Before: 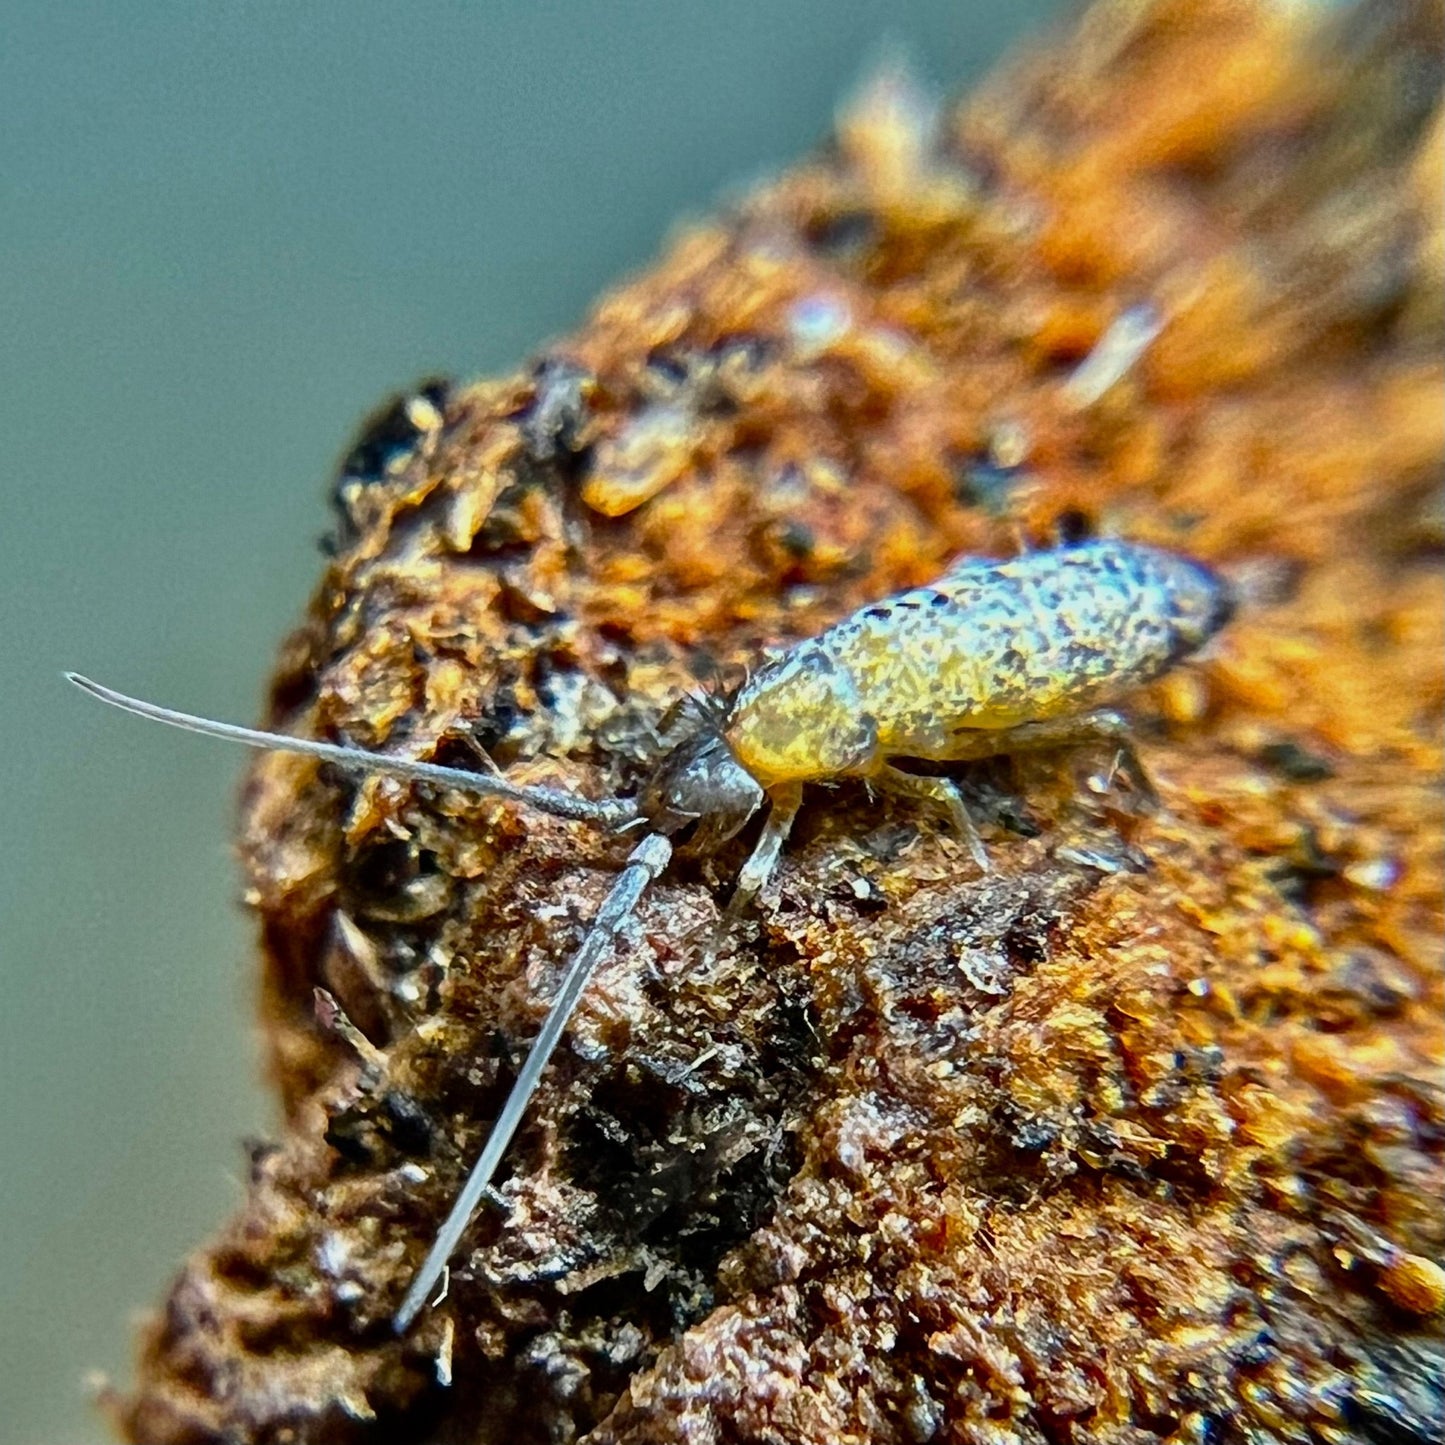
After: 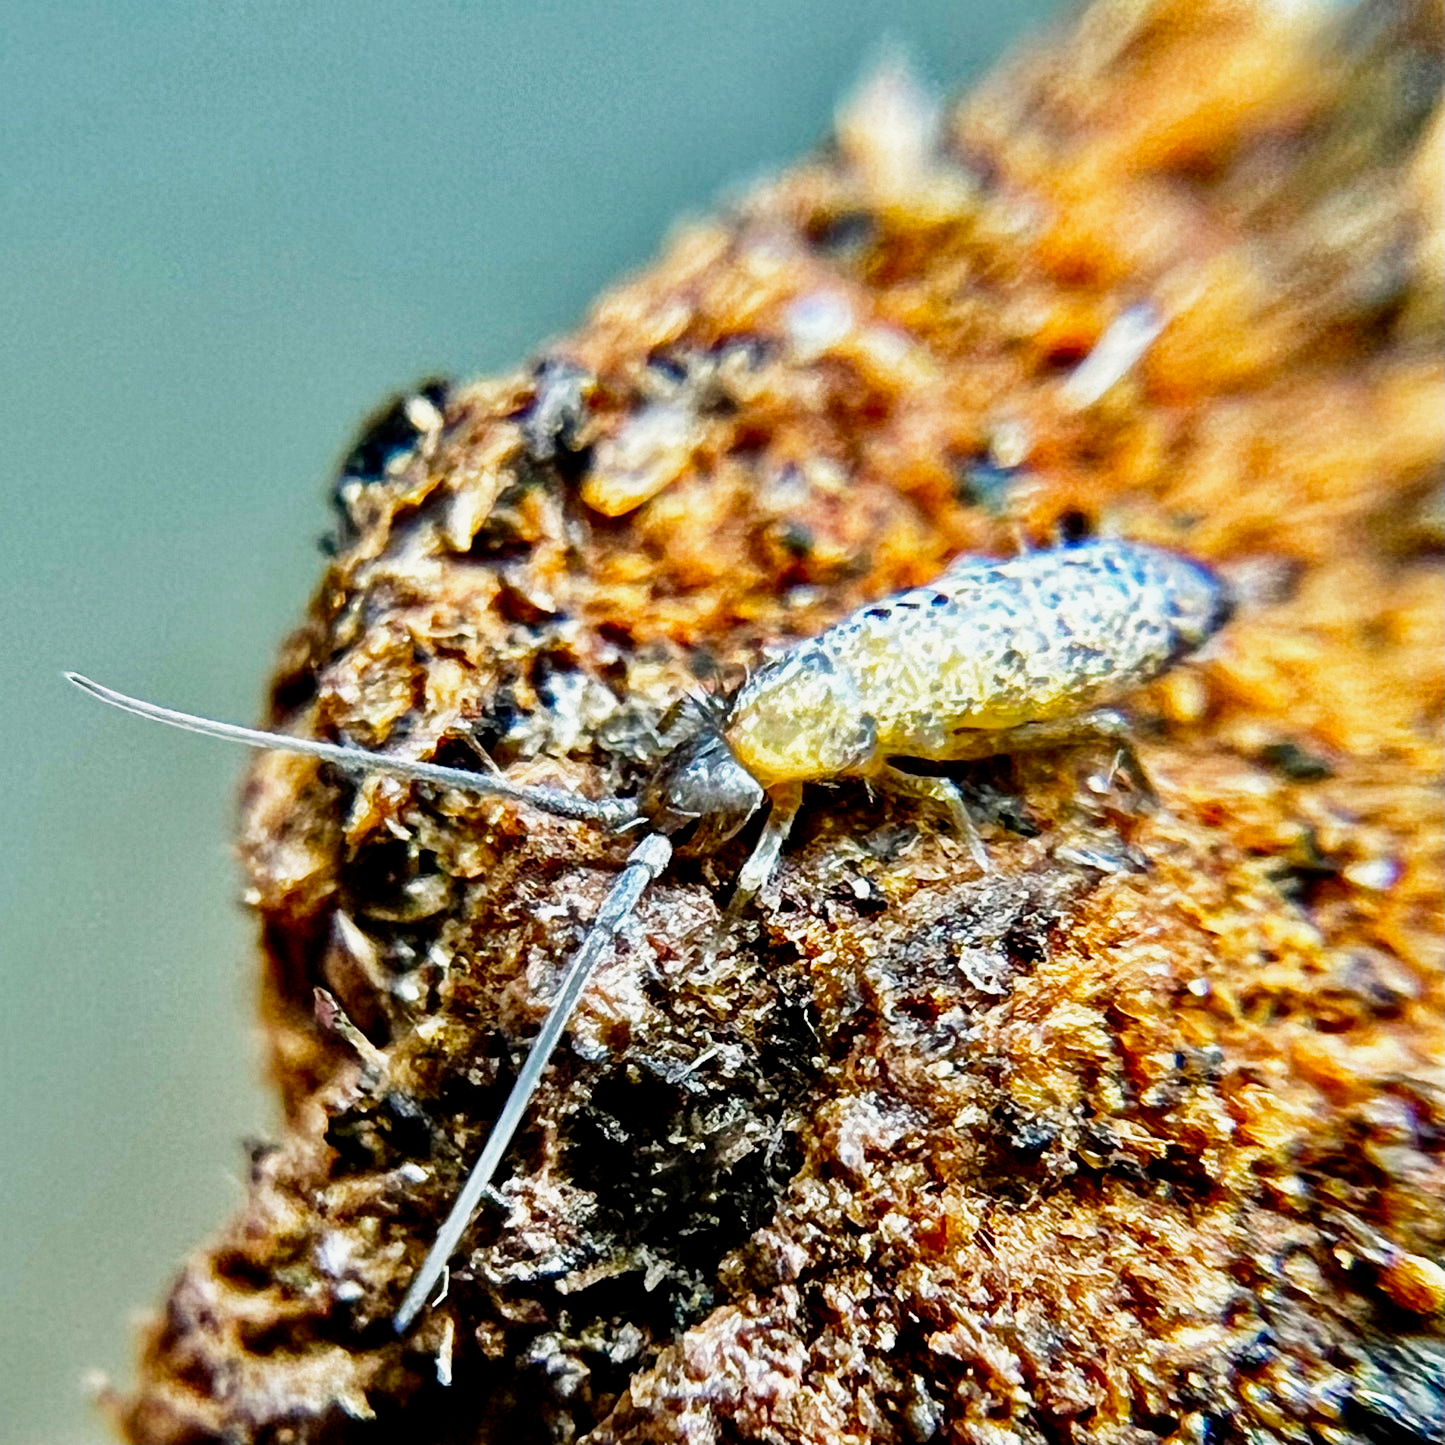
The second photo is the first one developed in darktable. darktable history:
filmic rgb: middle gray luminance 12.74%, black relative exposure -10.13 EV, white relative exposure 3.47 EV, threshold 6 EV, target black luminance 0%, hardness 5.74, latitude 44.69%, contrast 1.221, highlights saturation mix 5%, shadows ↔ highlights balance 26.78%, add noise in highlights 0, preserve chrominance no, color science v3 (2019), use custom middle-gray values true, iterations of high-quality reconstruction 0, contrast in highlights soft, enable highlight reconstruction true
white balance: red 1, blue 1
